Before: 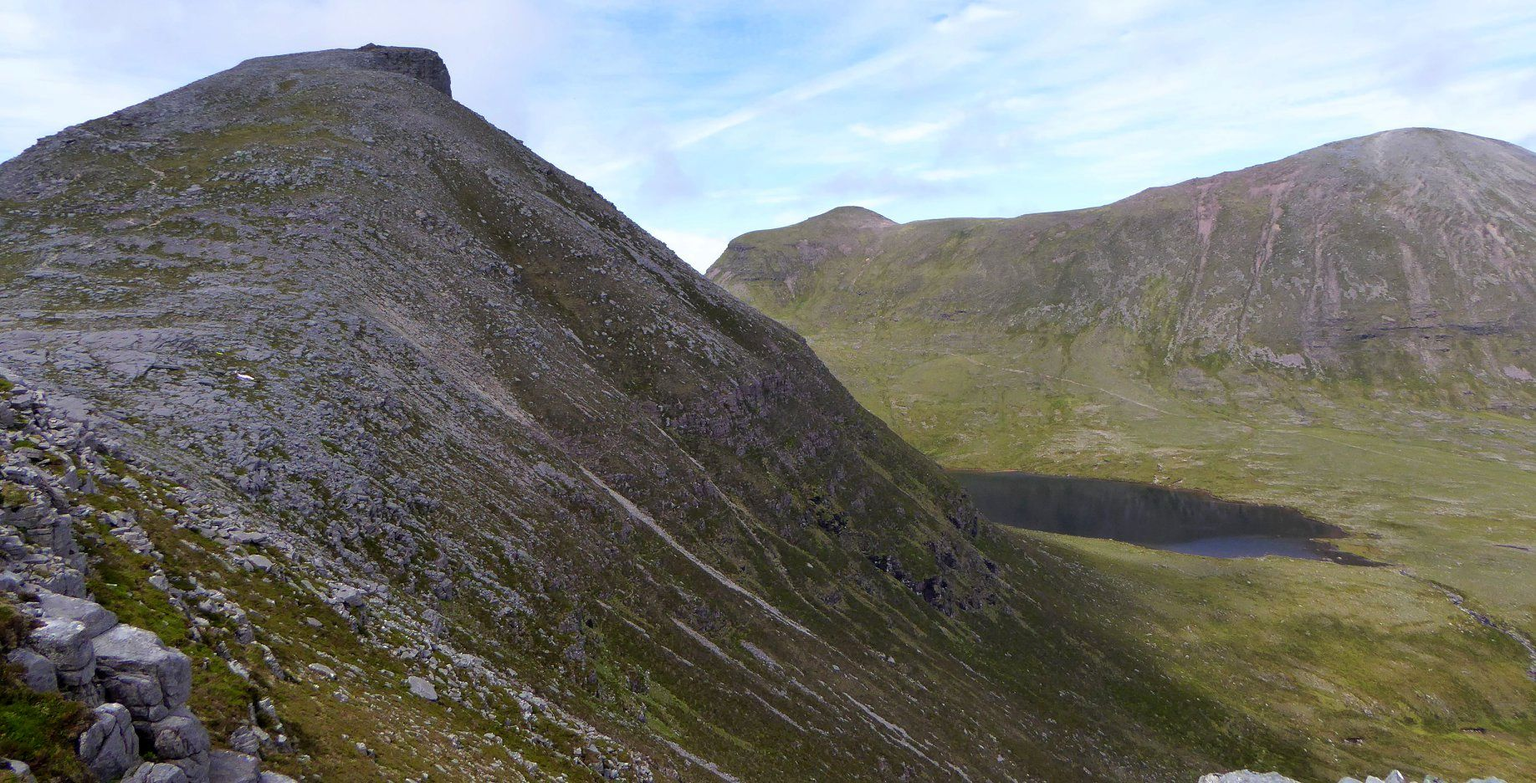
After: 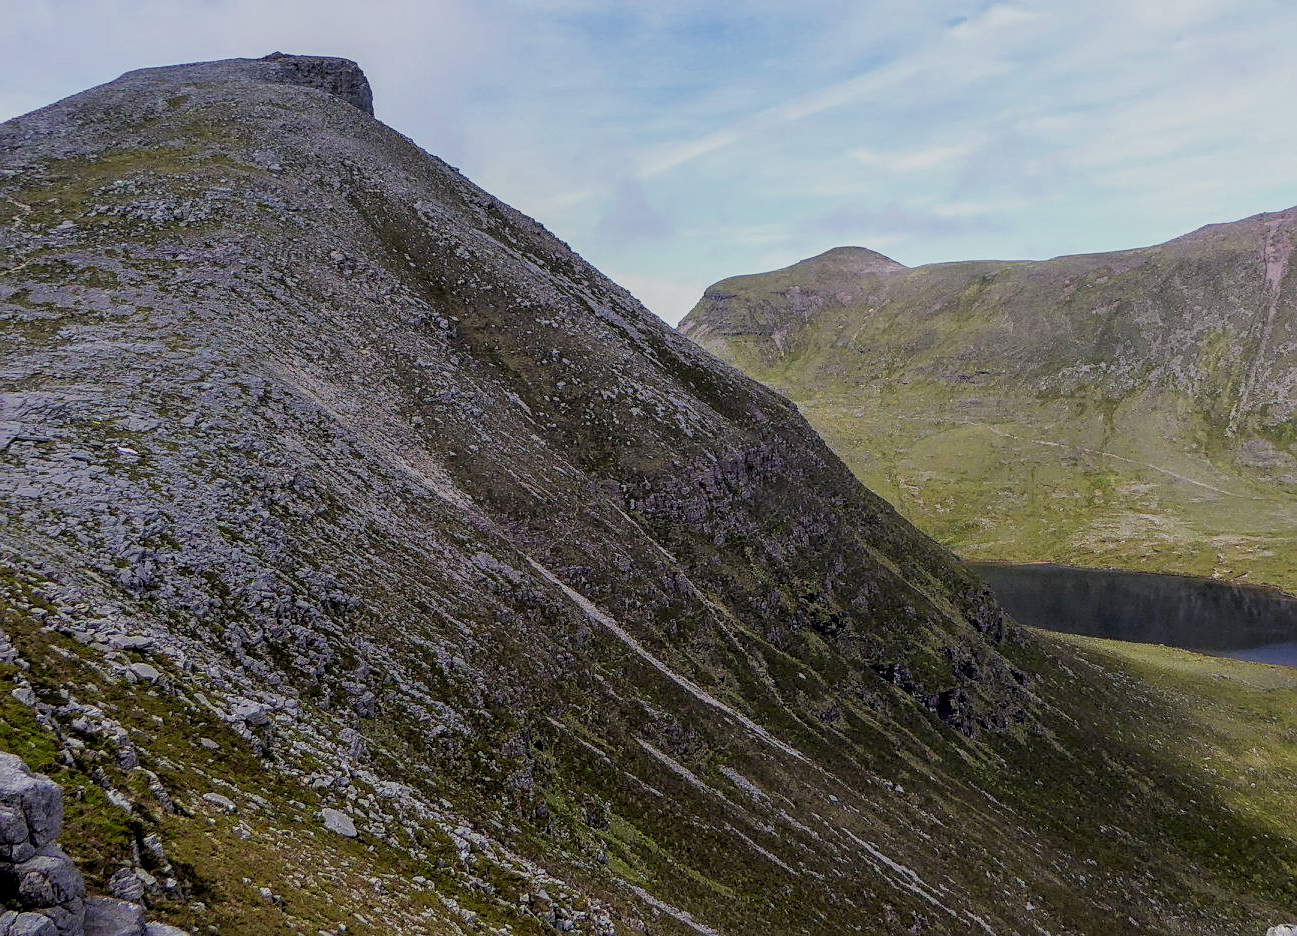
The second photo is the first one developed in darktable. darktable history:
local contrast: highlights 4%, shadows 5%, detail 133%
color calibration: output R [1.003, 0.027, -0.041, 0], output G [-0.018, 1.043, -0.038, 0], output B [0.071, -0.086, 1.017, 0], illuminant same as pipeline (D50), adaptation XYZ, x 0.346, y 0.358, temperature 5009.26 K
sharpen: on, module defaults
crop and rotate: left 9.058%, right 20.282%
filmic rgb: black relative exposure -7.65 EV, white relative exposure 4.56 EV, hardness 3.61, enable highlight reconstruction true
